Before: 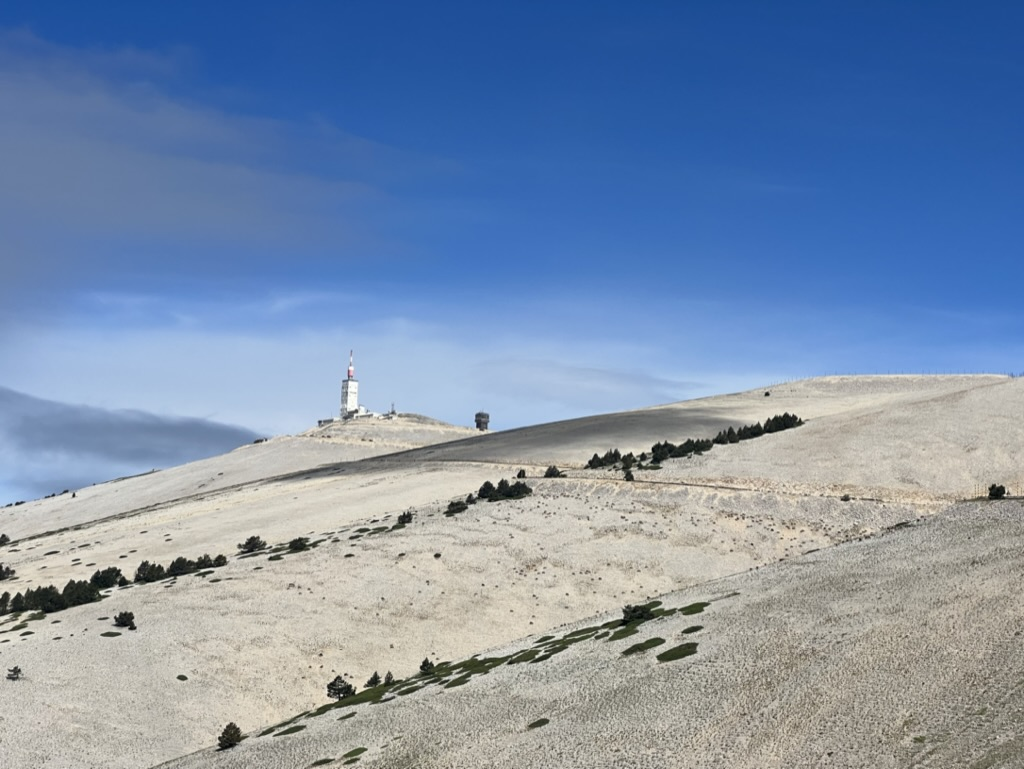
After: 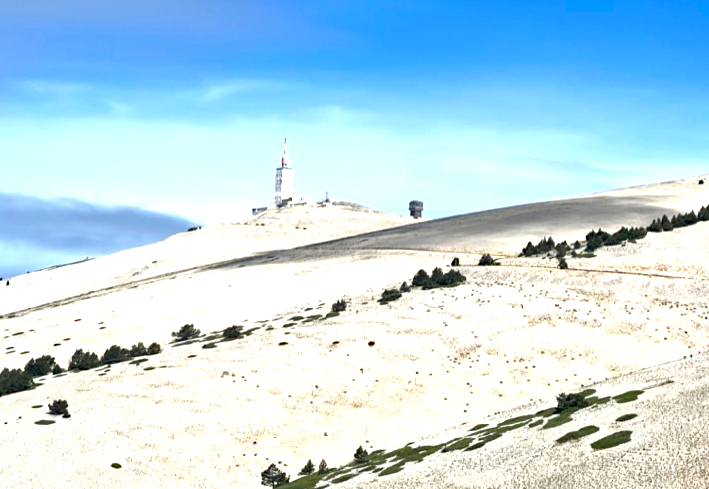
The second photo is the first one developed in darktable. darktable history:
exposure: black level correction 0, exposure 1.1 EV, compensate exposure bias true, compensate highlight preservation false
crop: left 6.488%, top 27.668%, right 24.183%, bottom 8.656%
haze removal: compatibility mode true, adaptive false
